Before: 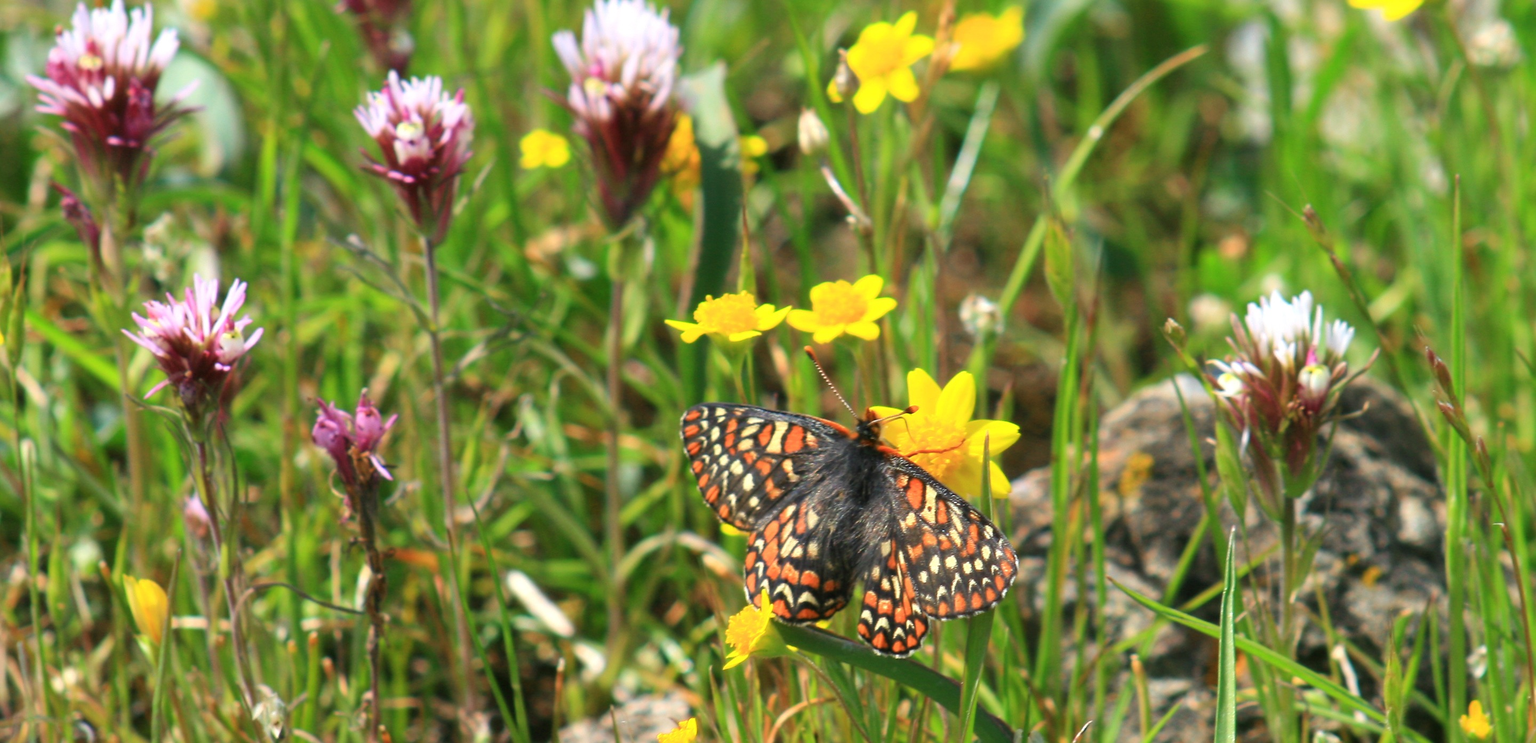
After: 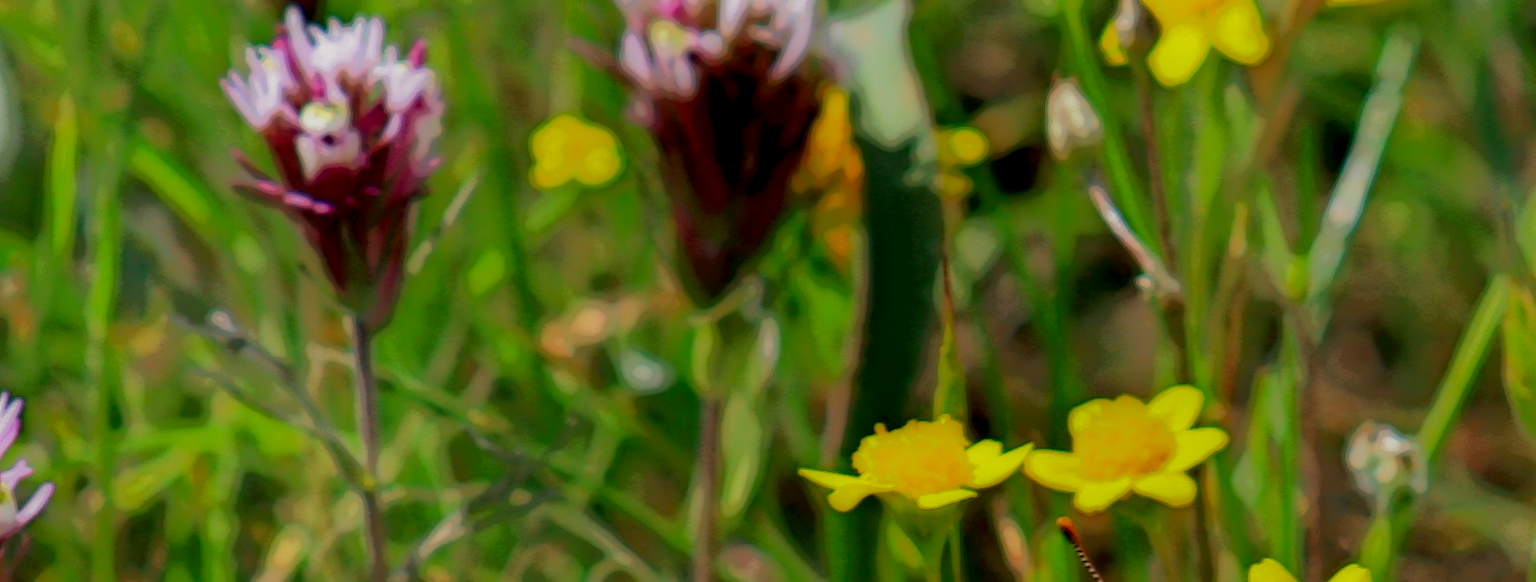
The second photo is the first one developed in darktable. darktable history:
local contrast: highlights 0%, shadows 198%, detail 164%, midtone range 0.001
crop: left 15.306%, top 9.065%, right 30.789%, bottom 48.638%
